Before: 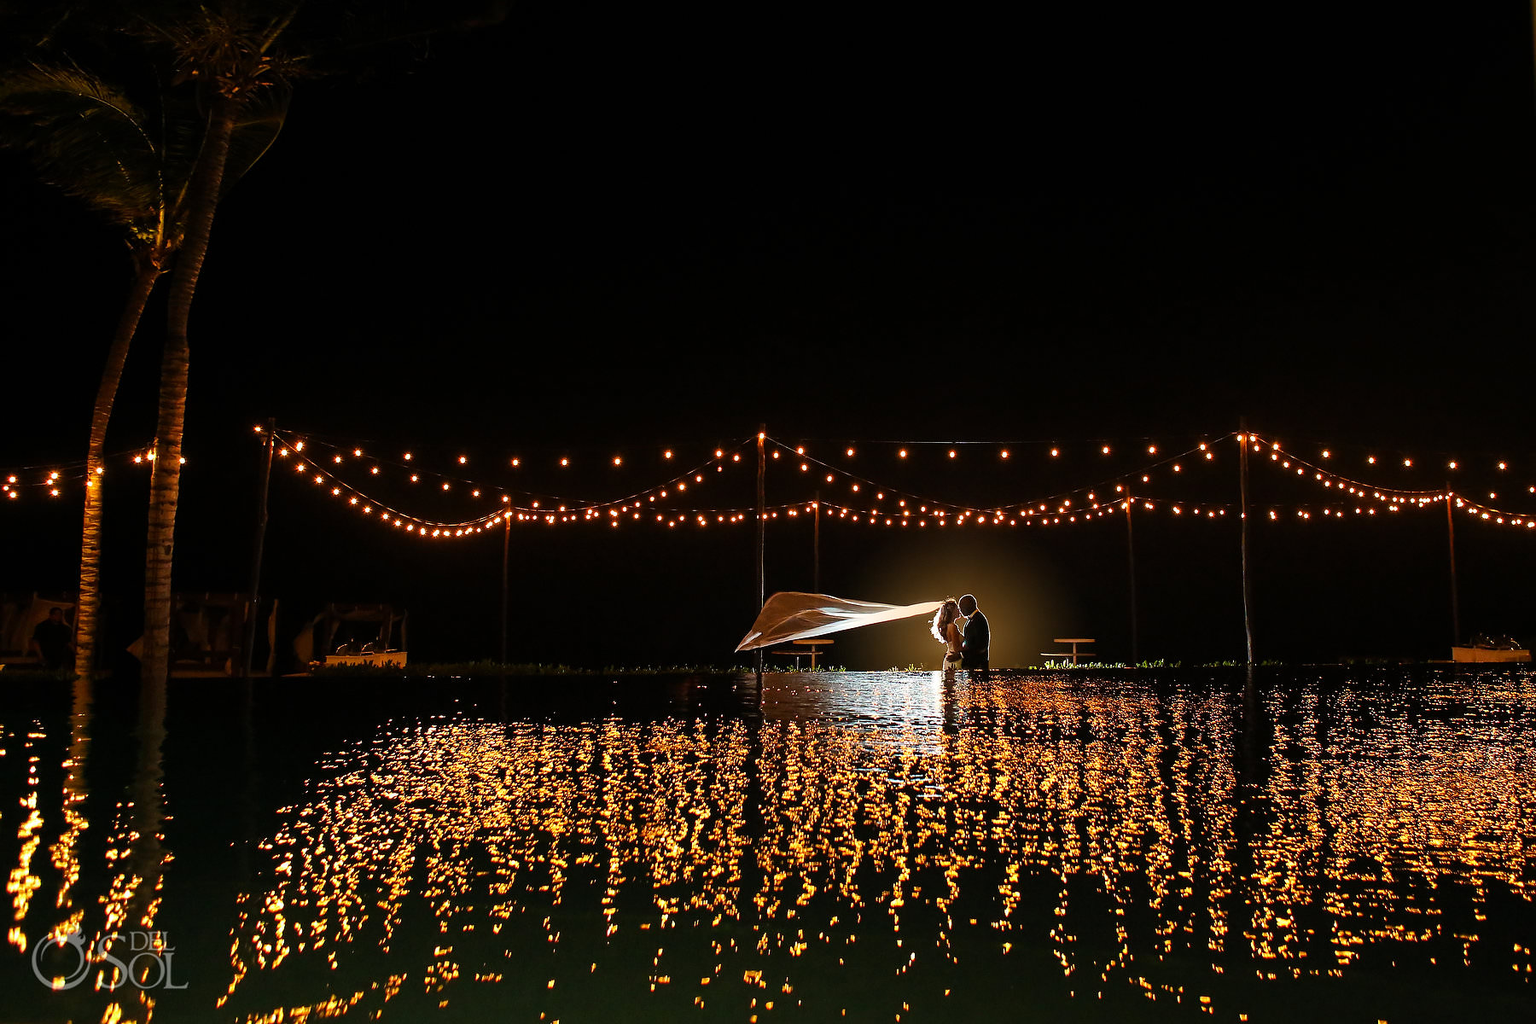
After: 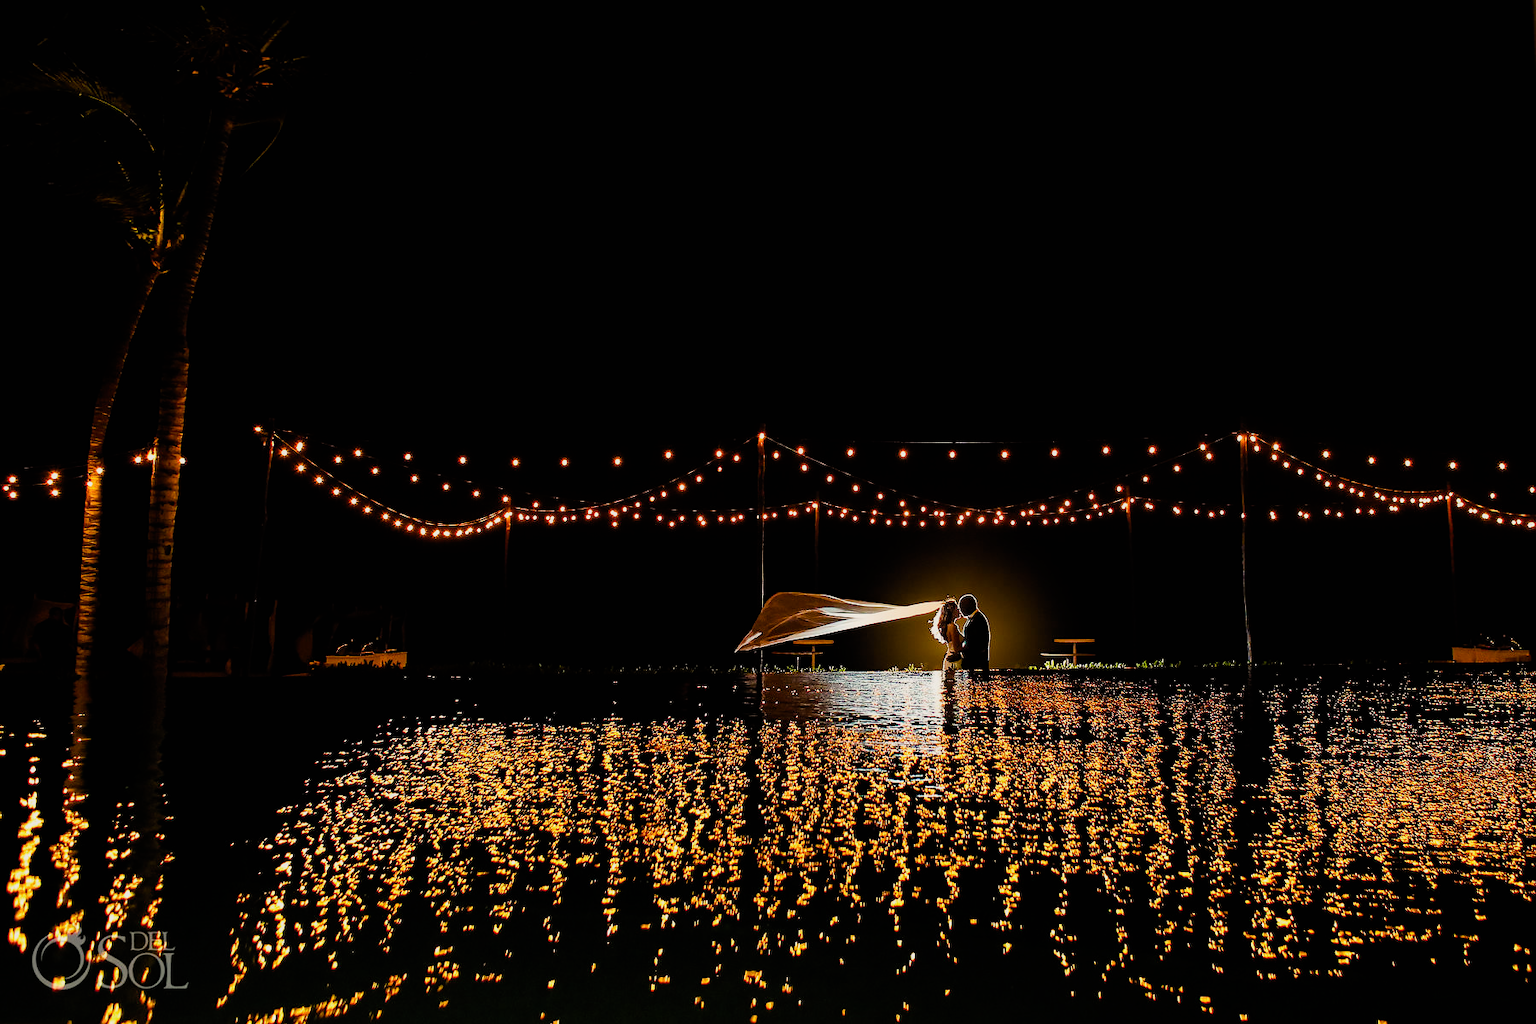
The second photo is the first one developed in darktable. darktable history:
filmic rgb: black relative exposure -5 EV, white relative exposure 3.5 EV, hardness 3.19, contrast 1.2, highlights saturation mix -50%
color balance rgb: shadows lift › chroma 3%, shadows lift › hue 280.8°, power › hue 330°, highlights gain › chroma 3%, highlights gain › hue 75.6°, global offset › luminance 0.7%, perceptual saturation grading › global saturation 20%, perceptual saturation grading › highlights -25%, perceptual saturation grading › shadows 50%, global vibrance 20.33%
haze removal: compatibility mode true, adaptive false
